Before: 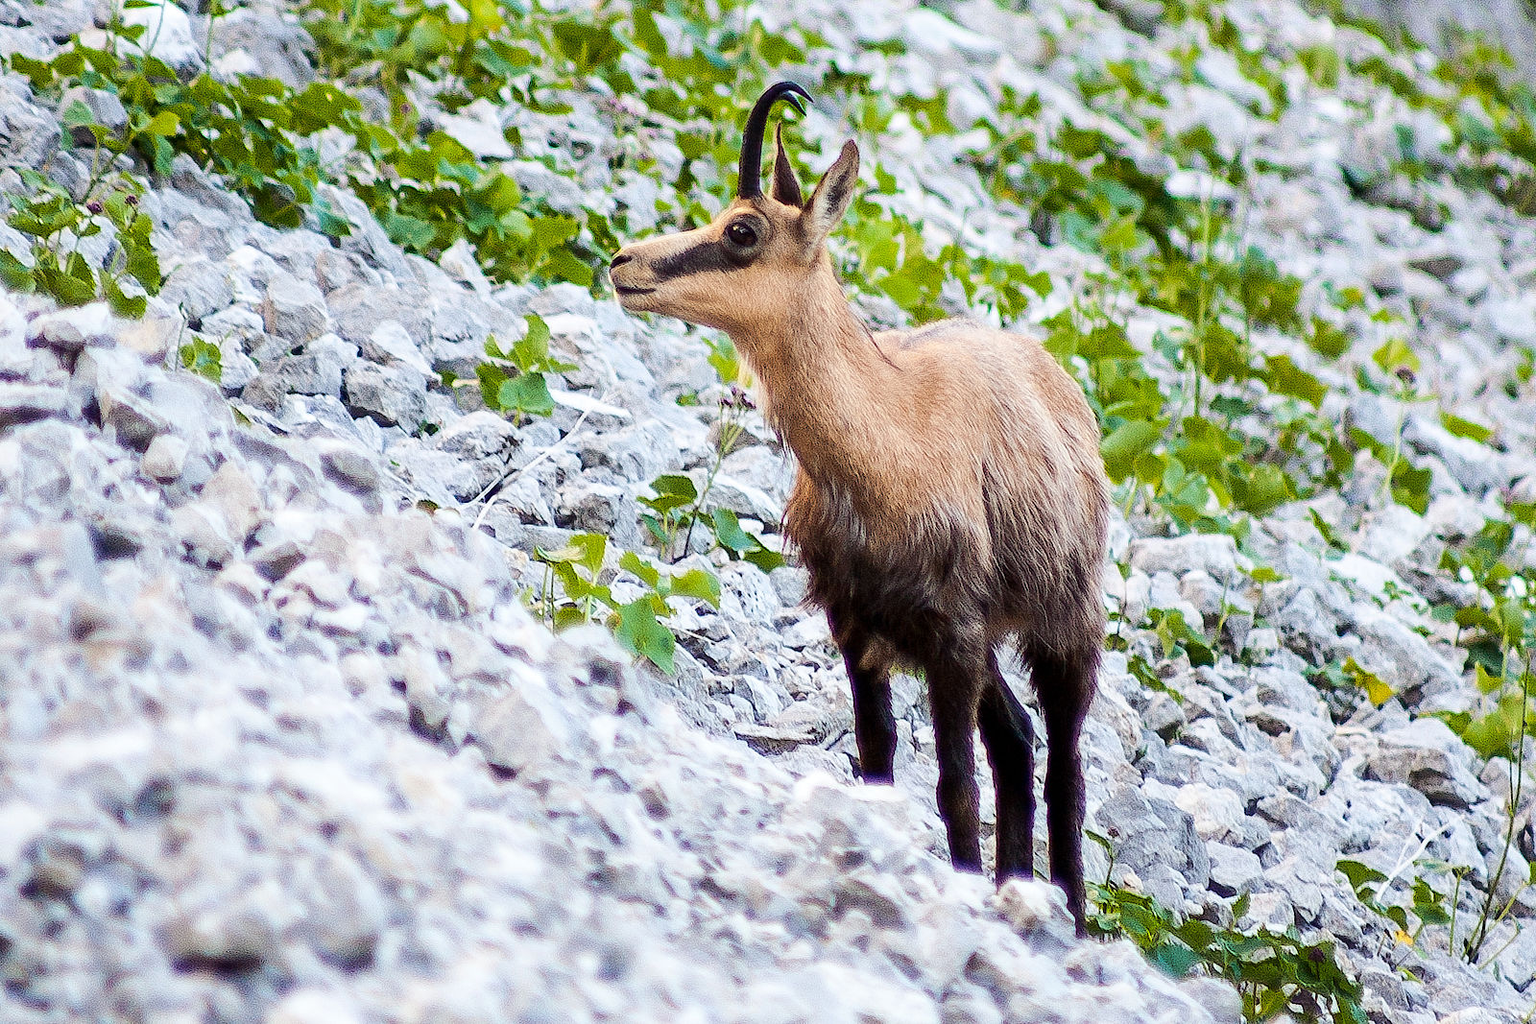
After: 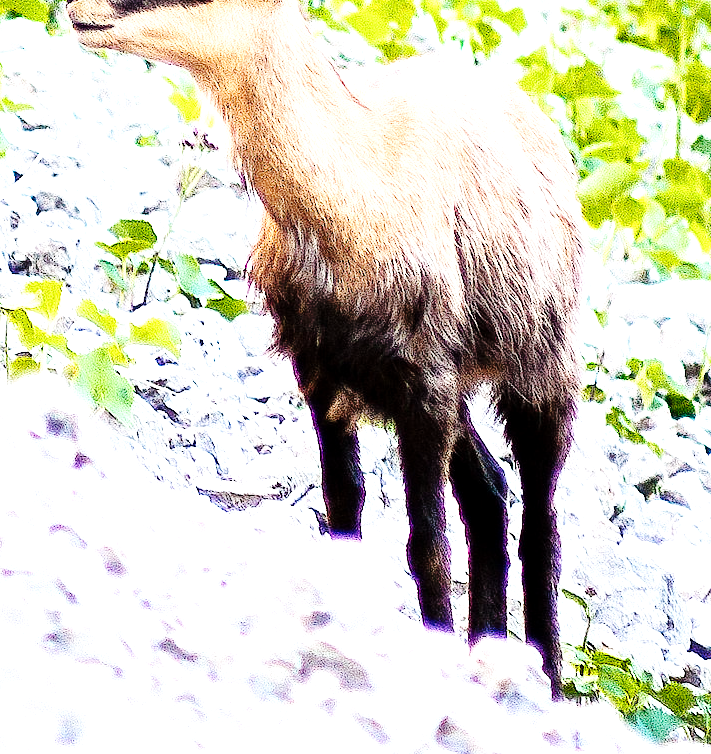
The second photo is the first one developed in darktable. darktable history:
crop: left 35.567%, top 25.877%, right 19.963%, bottom 3.412%
exposure: black level correction 0.001, exposure 0.499 EV, compensate exposure bias true, compensate highlight preservation false
base curve: curves: ch0 [(0, 0) (0.036, 0.025) (0.121, 0.166) (0.206, 0.329) (0.605, 0.79) (1, 1)], preserve colors none
tone equalizer: -8 EV -0.753 EV, -7 EV -0.735 EV, -6 EV -0.589 EV, -5 EV -0.421 EV, -3 EV 0.377 EV, -2 EV 0.6 EV, -1 EV 0.676 EV, +0 EV 0.761 EV, smoothing 1
